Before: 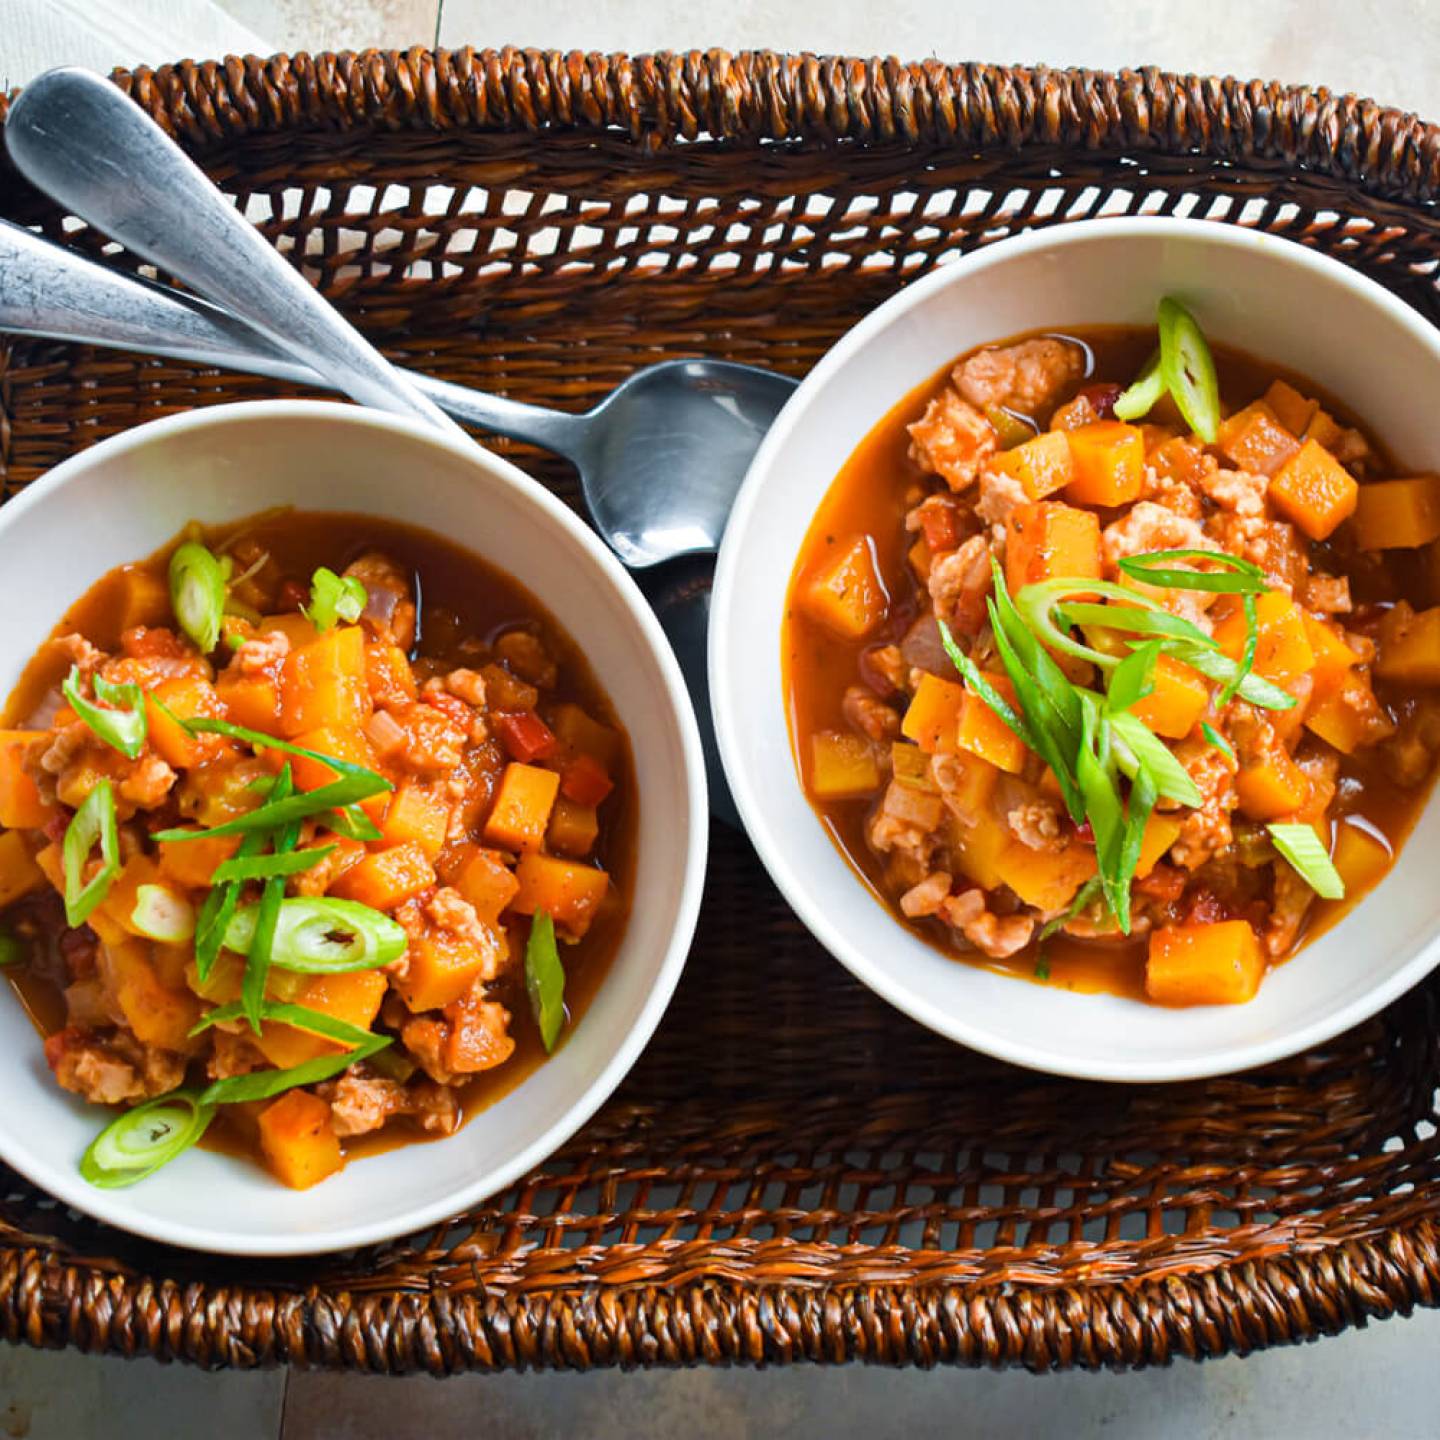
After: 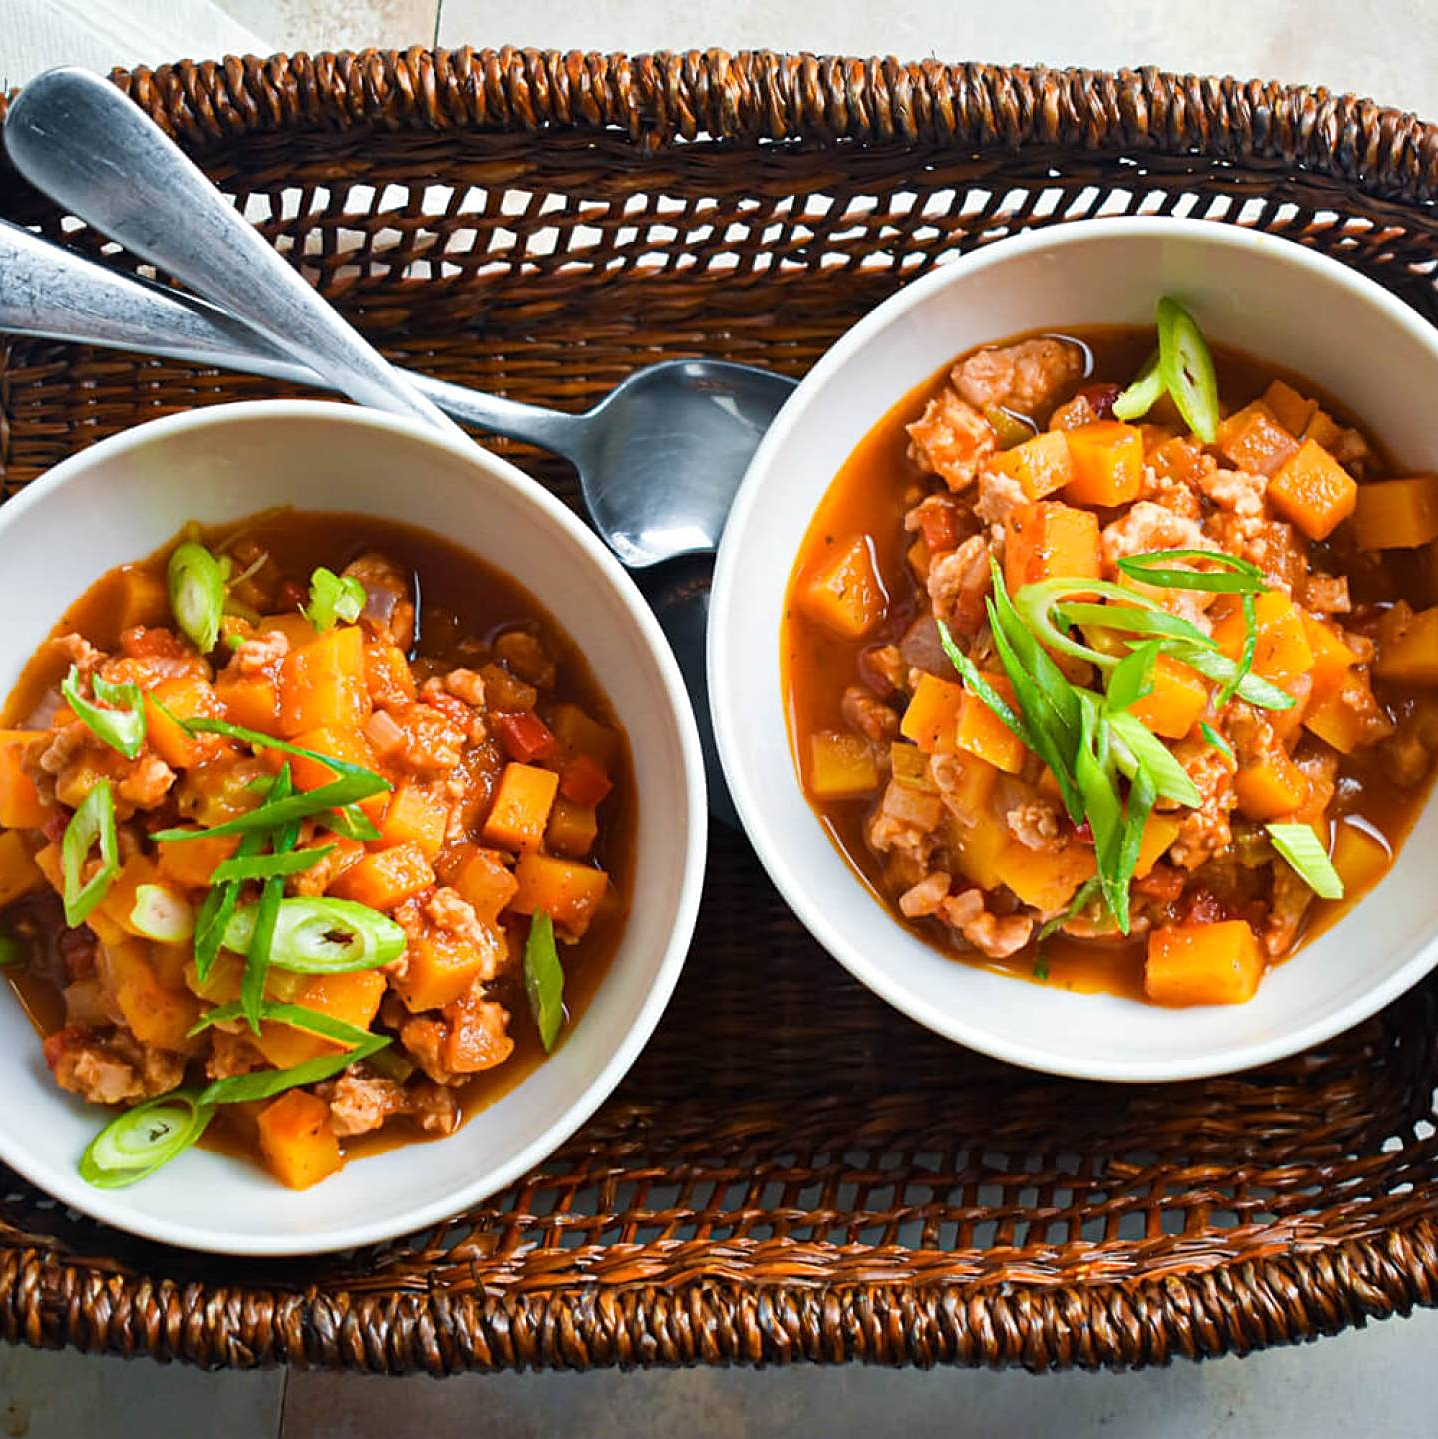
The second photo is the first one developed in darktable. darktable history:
crop and rotate: left 0.07%, bottom 0.007%
tone equalizer: on, module defaults
sharpen: on, module defaults
